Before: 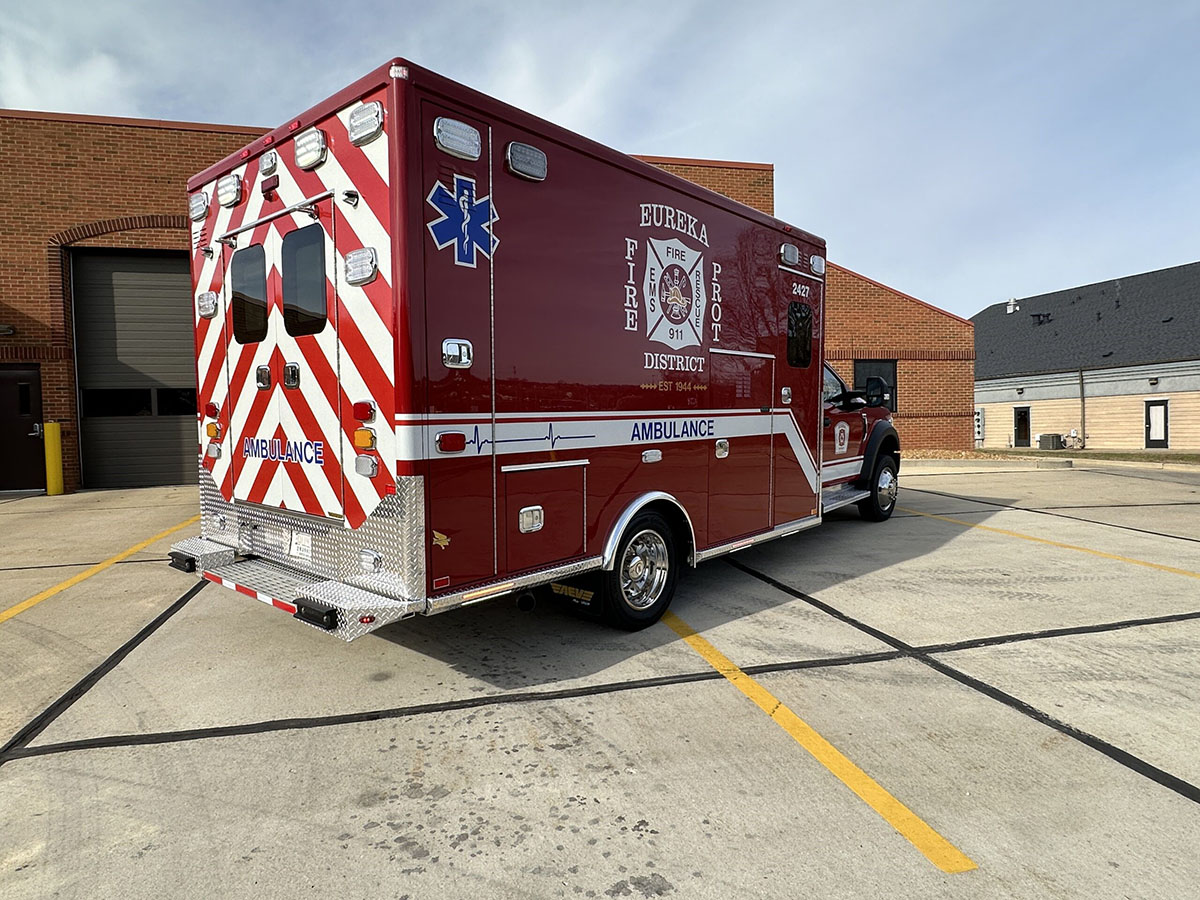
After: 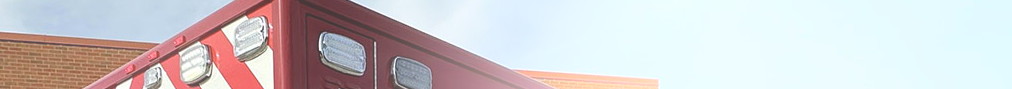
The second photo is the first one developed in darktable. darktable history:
crop and rotate: left 9.644%, top 9.491%, right 6.021%, bottom 80.509%
bloom: threshold 82.5%, strength 16.25%
